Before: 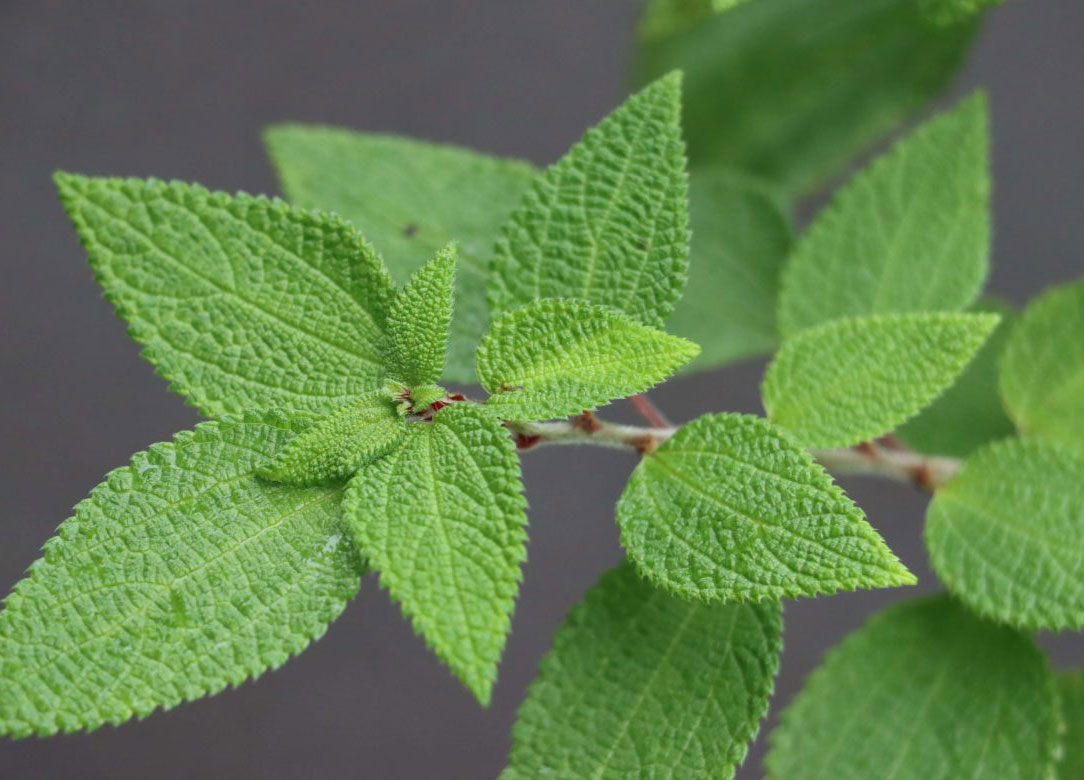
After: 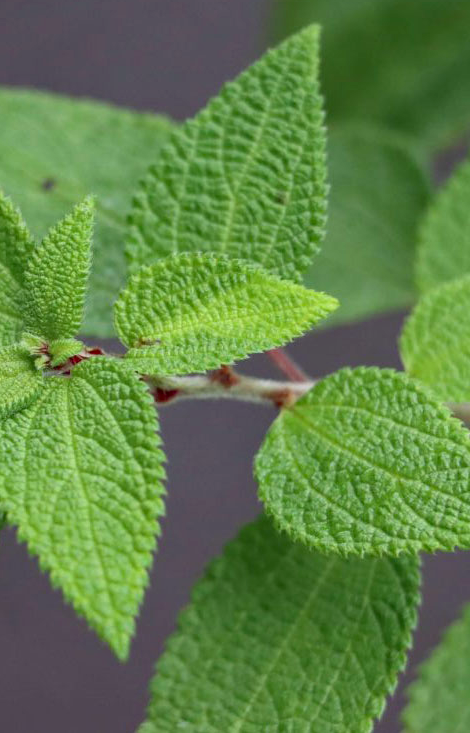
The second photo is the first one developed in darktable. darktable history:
crop: left 33.452%, top 6.025%, right 23.155%
haze removal: compatibility mode true, adaptive false
